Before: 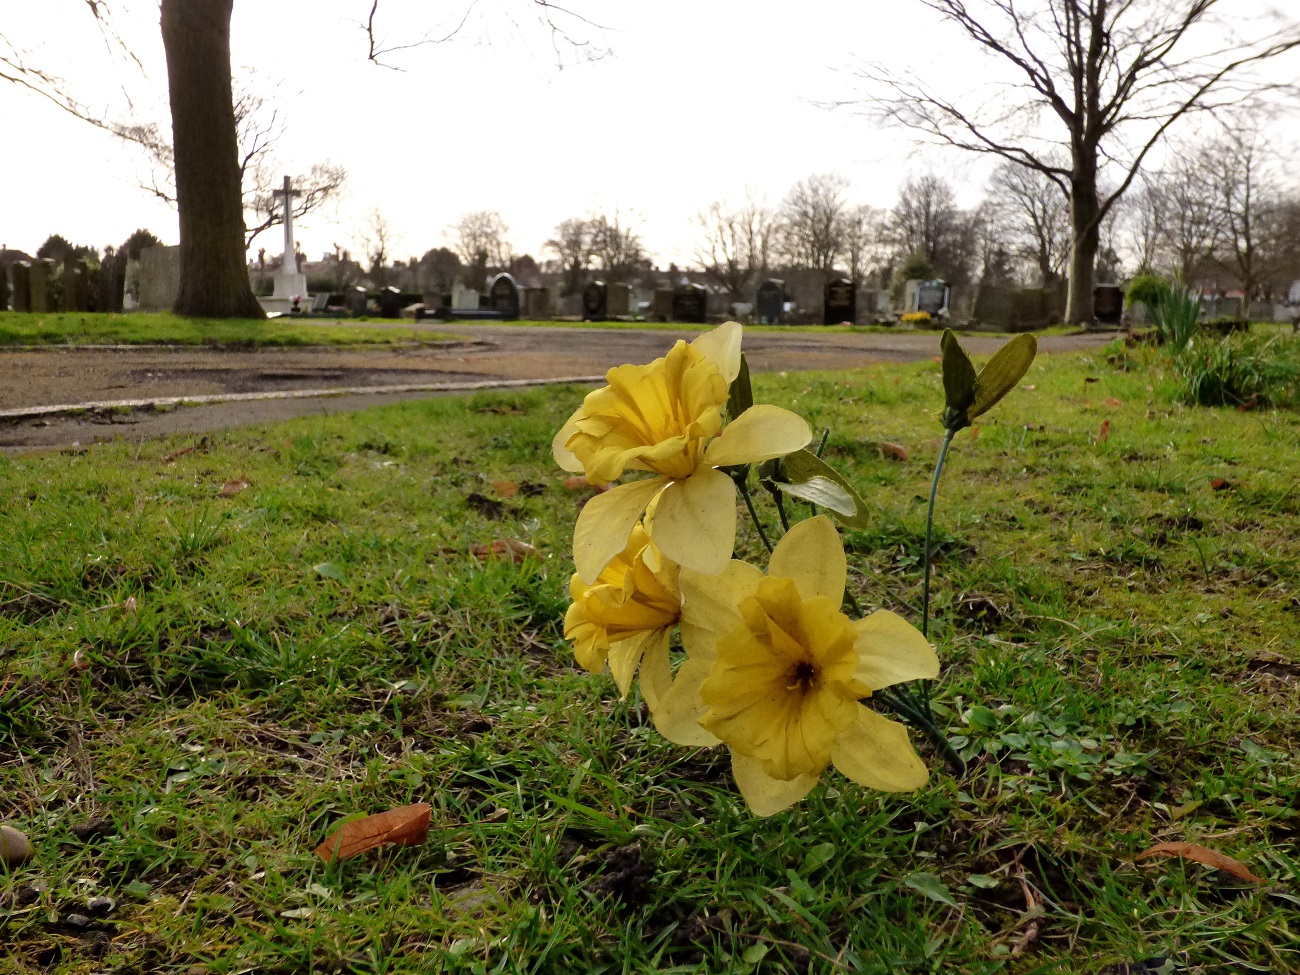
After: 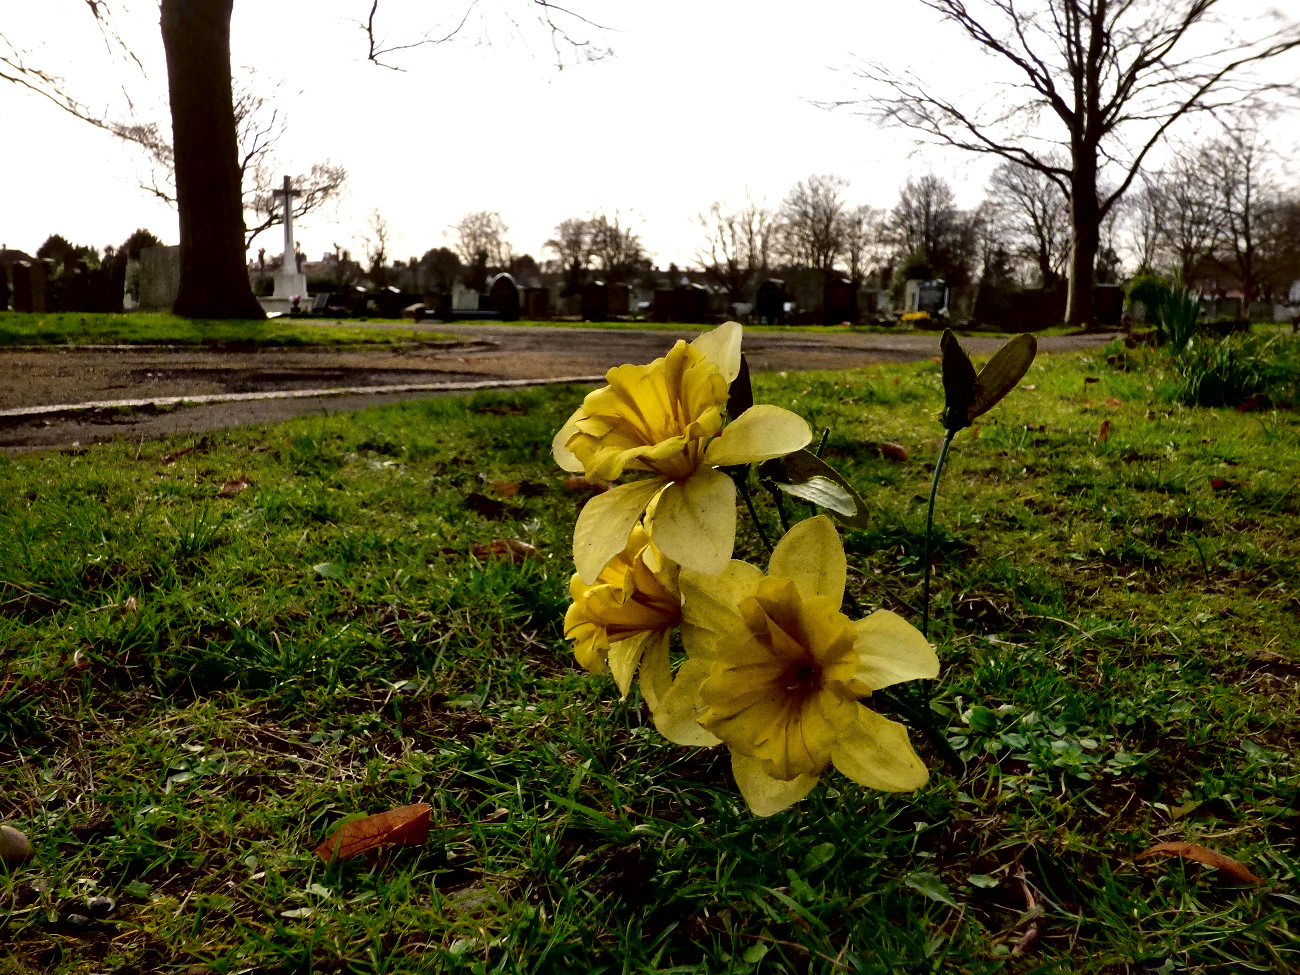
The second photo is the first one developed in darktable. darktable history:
local contrast: mode bilateral grid, contrast 70, coarseness 75, detail 180%, midtone range 0.2
contrast brightness saturation: contrast 0.13, brightness -0.24, saturation 0.14
